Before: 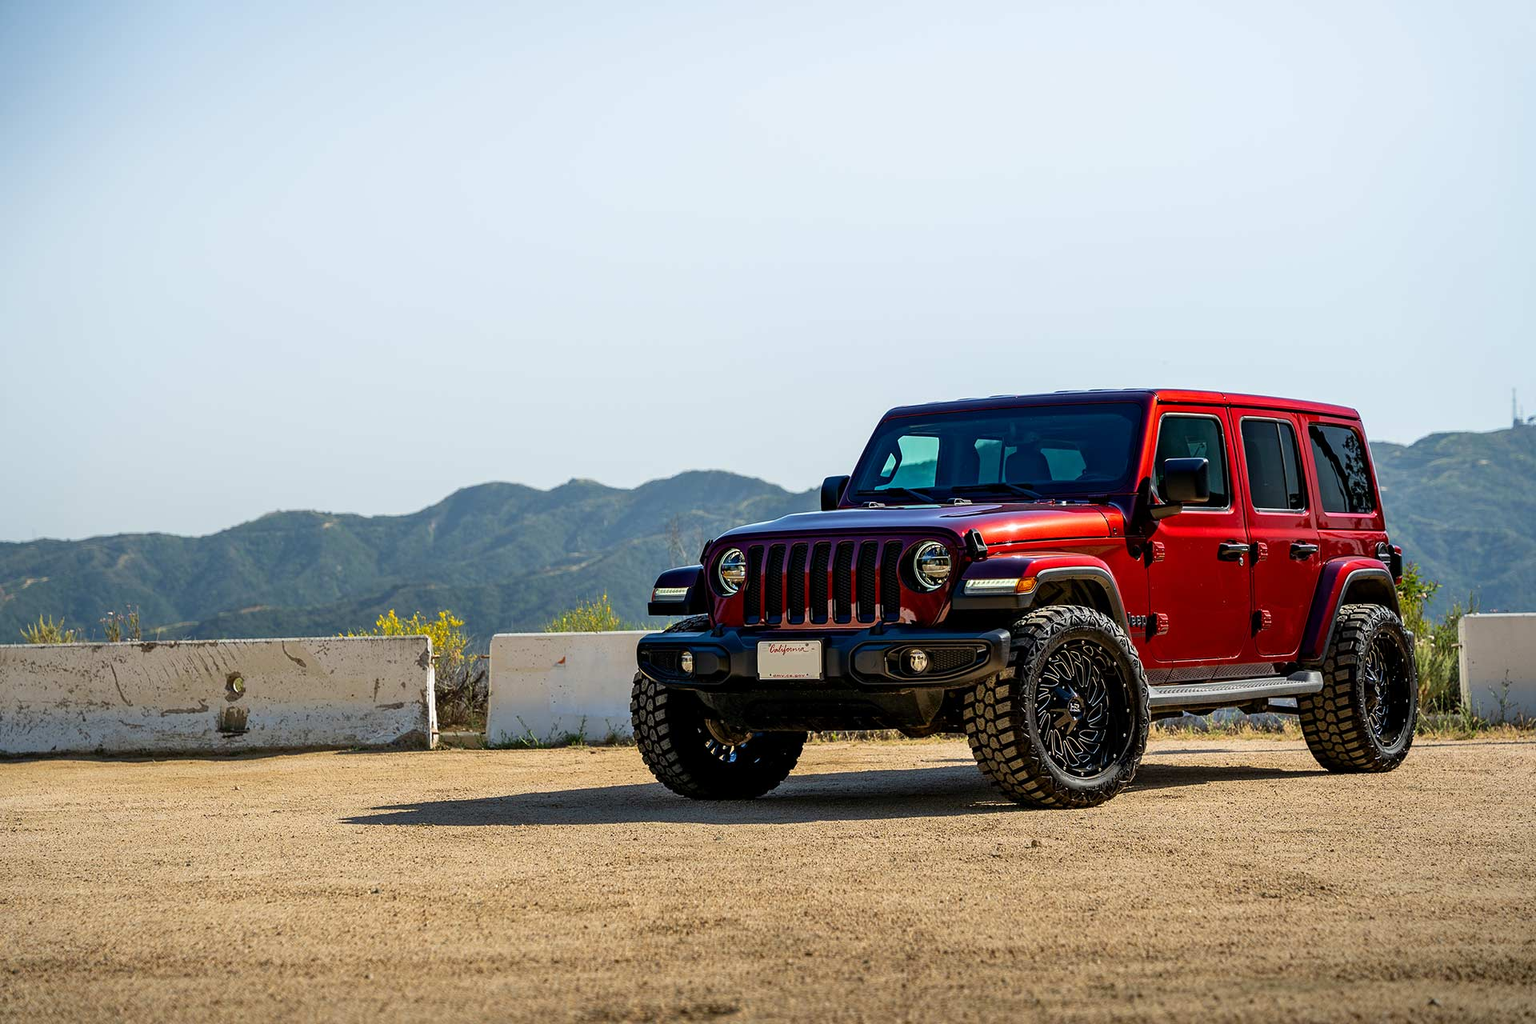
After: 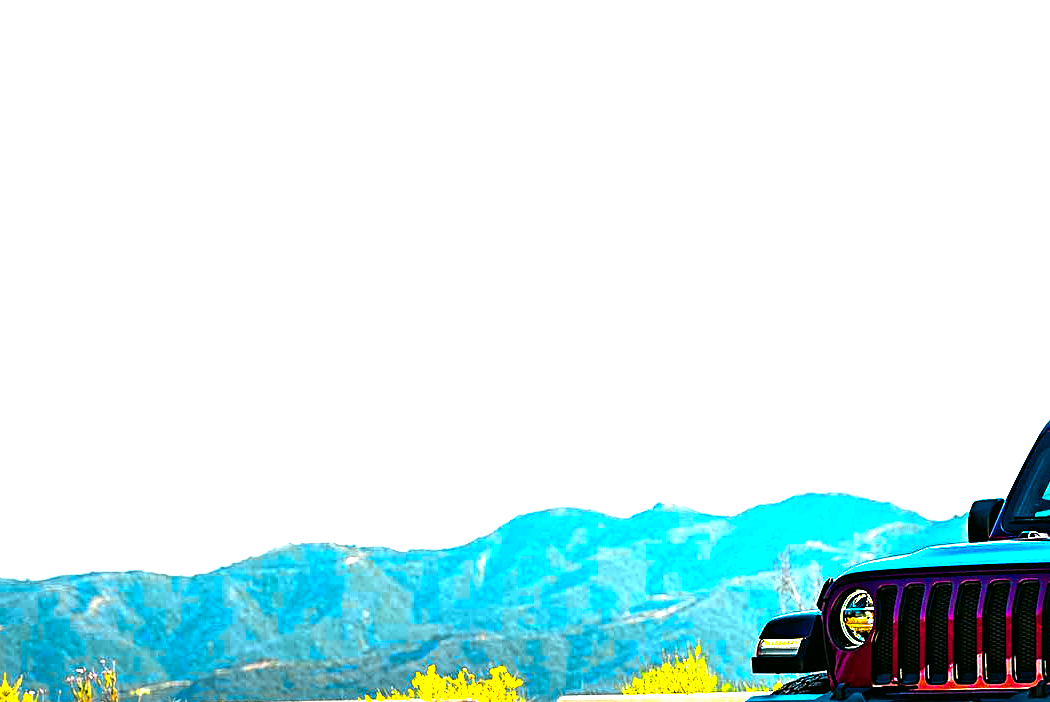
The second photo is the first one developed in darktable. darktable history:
crop and rotate: left 3.047%, top 7.509%, right 42.236%, bottom 37.598%
color balance rgb: linear chroma grading › highlights 100%, linear chroma grading › global chroma 23.41%, perceptual saturation grading › global saturation 35.38%, hue shift -10.68°, perceptual brilliance grading › highlights 47.25%, perceptual brilliance grading › mid-tones 22.2%, perceptual brilliance grading › shadows -5.93%
exposure: exposure 0.6 EV, compensate highlight preservation false
sharpen: radius 2.767
color correction: highlights a* 4.02, highlights b* 4.98, shadows a* -7.55, shadows b* 4.98
color zones: curves: ch0 [(0, 0.485) (0.178, 0.476) (0.261, 0.623) (0.411, 0.403) (0.708, 0.603) (0.934, 0.412)]; ch1 [(0.003, 0.485) (0.149, 0.496) (0.229, 0.584) (0.326, 0.551) (0.484, 0.262) (0.757, 0.643)]
